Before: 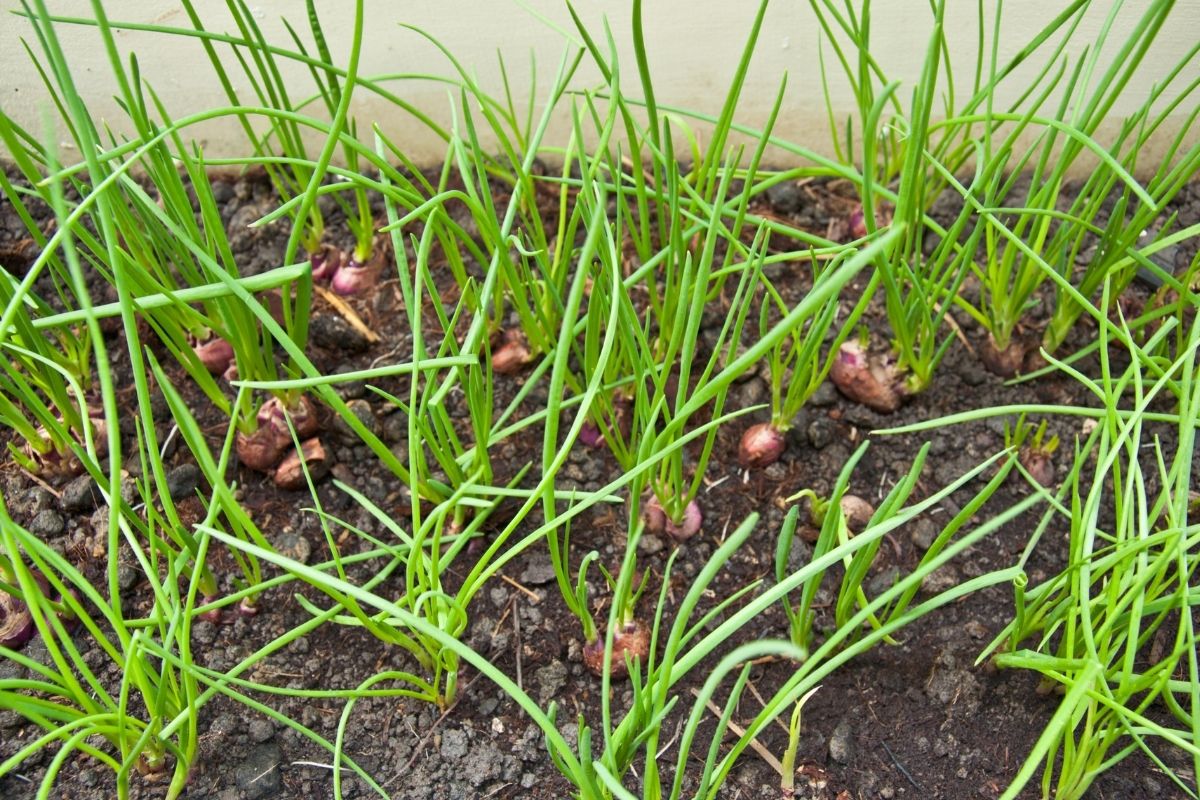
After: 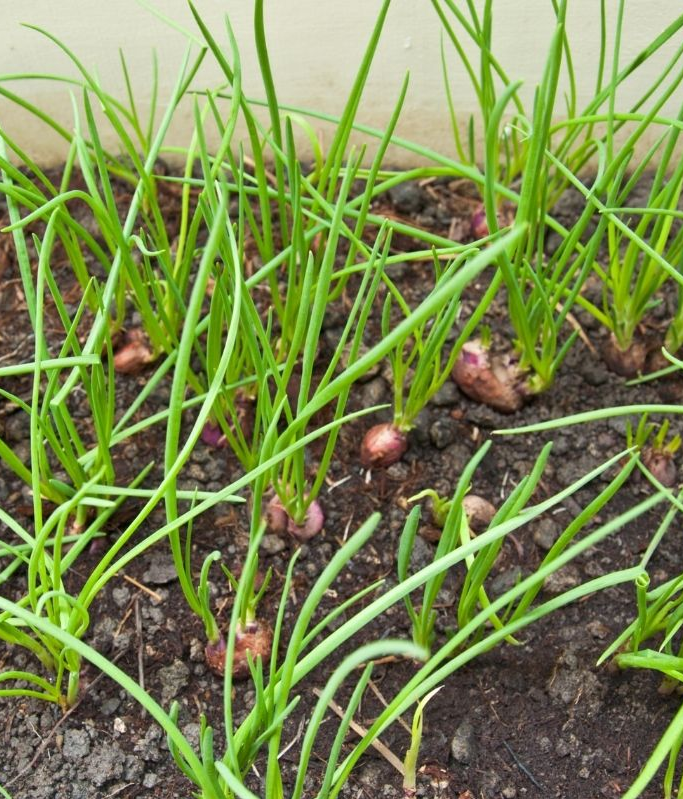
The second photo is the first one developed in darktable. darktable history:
crop: left 31.516%, top 0.009%, right 11.485%
